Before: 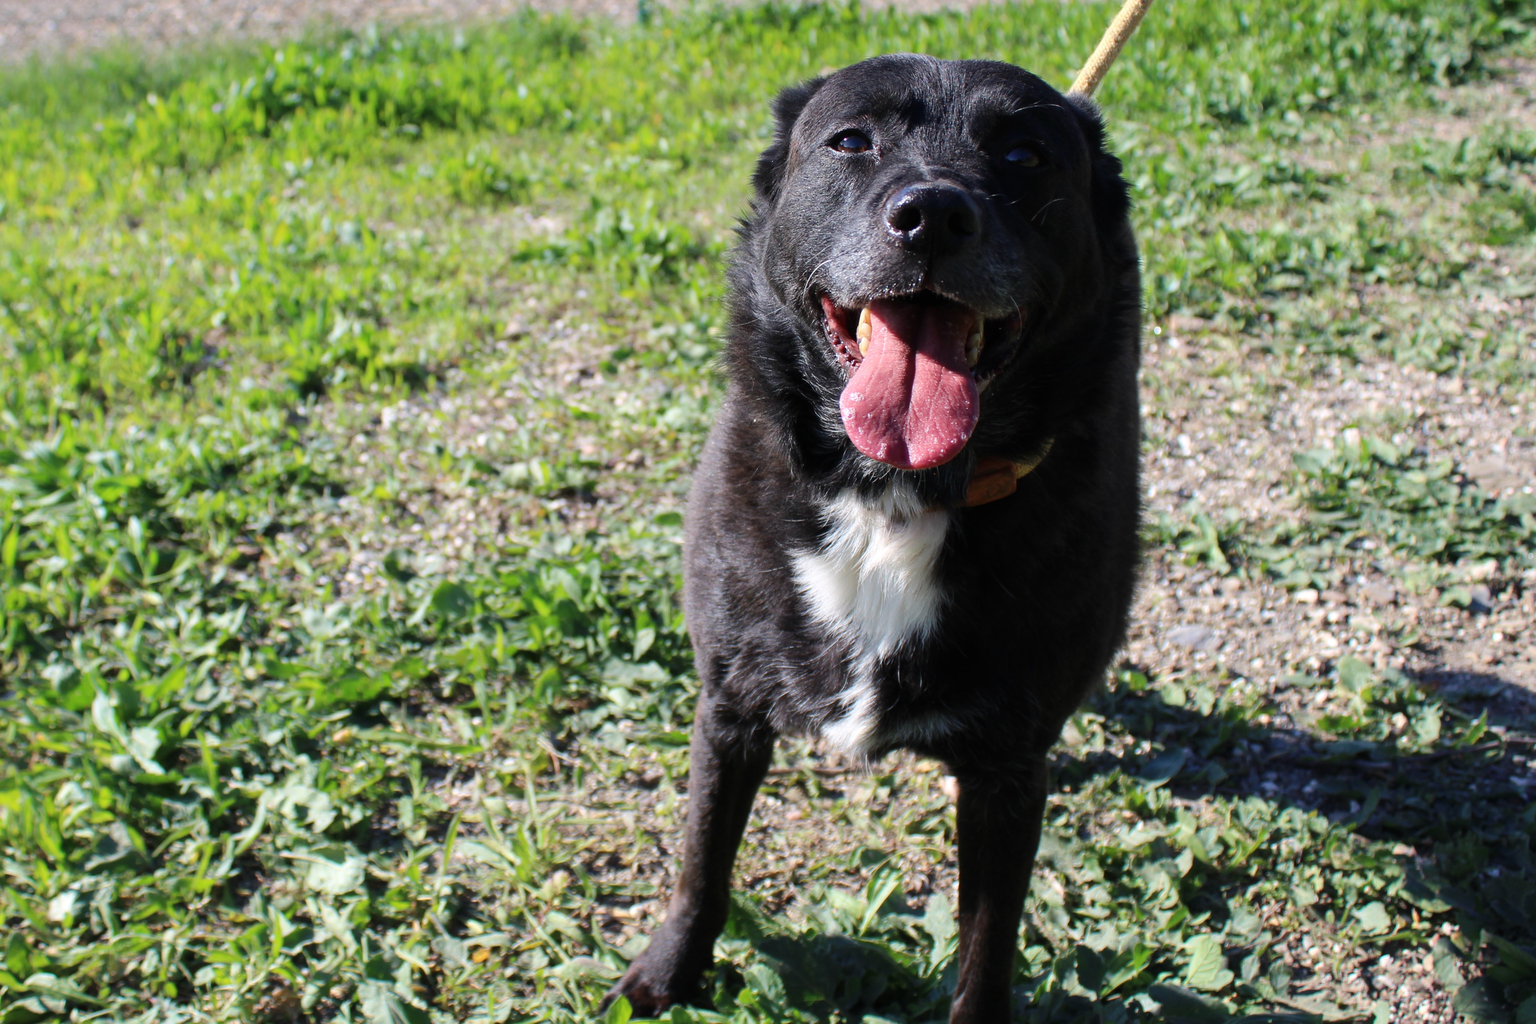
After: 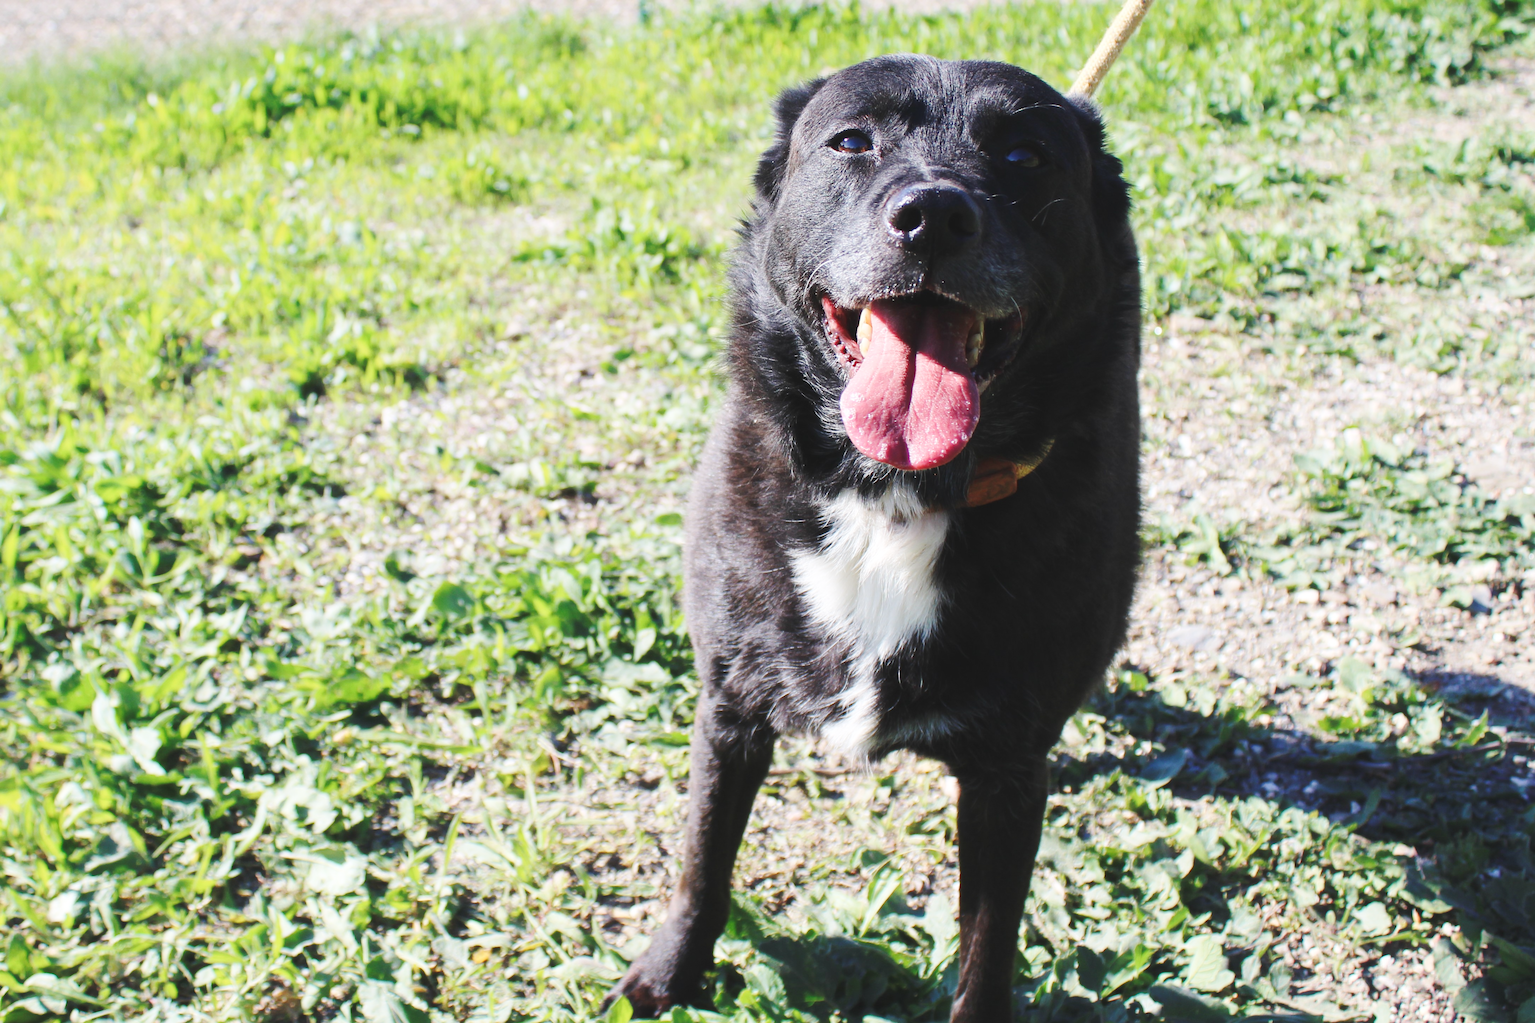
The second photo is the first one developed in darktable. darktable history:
exposure: black level correction 0, compensate exposure bias true, compensate highlight preservation false
base curve: curves: ch0 [(0, 0.007) (0.028, 0.063) (0.121, 0.311) (0.46, 0.743) (0.859, 0.957) (1, 1)], preserve colors none
